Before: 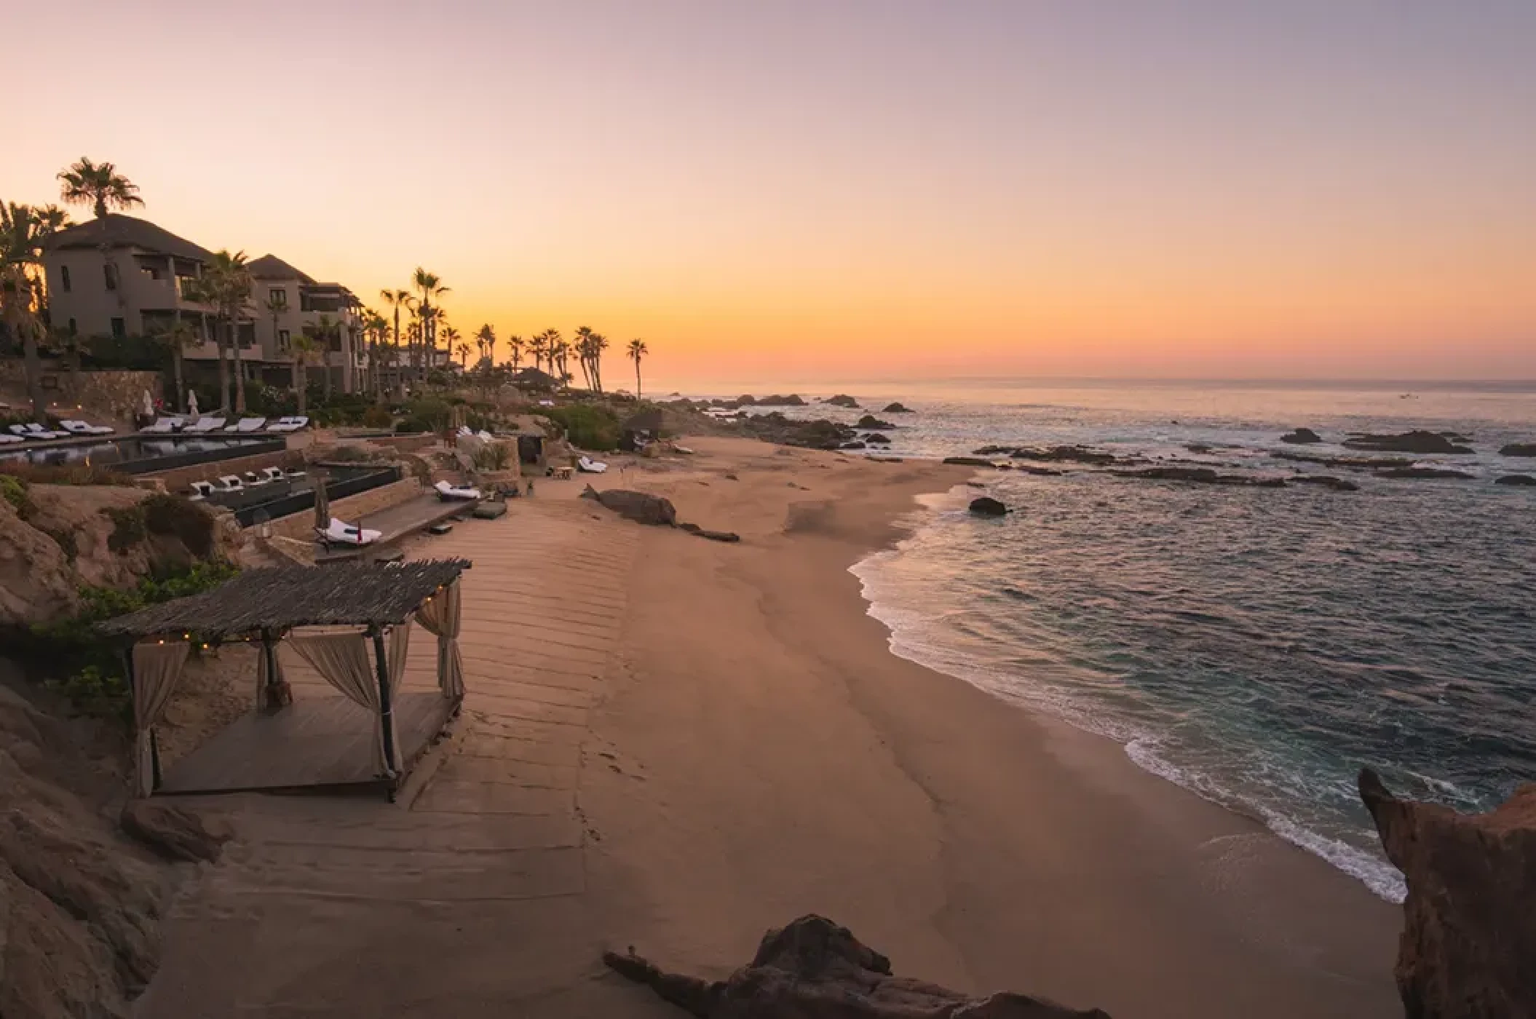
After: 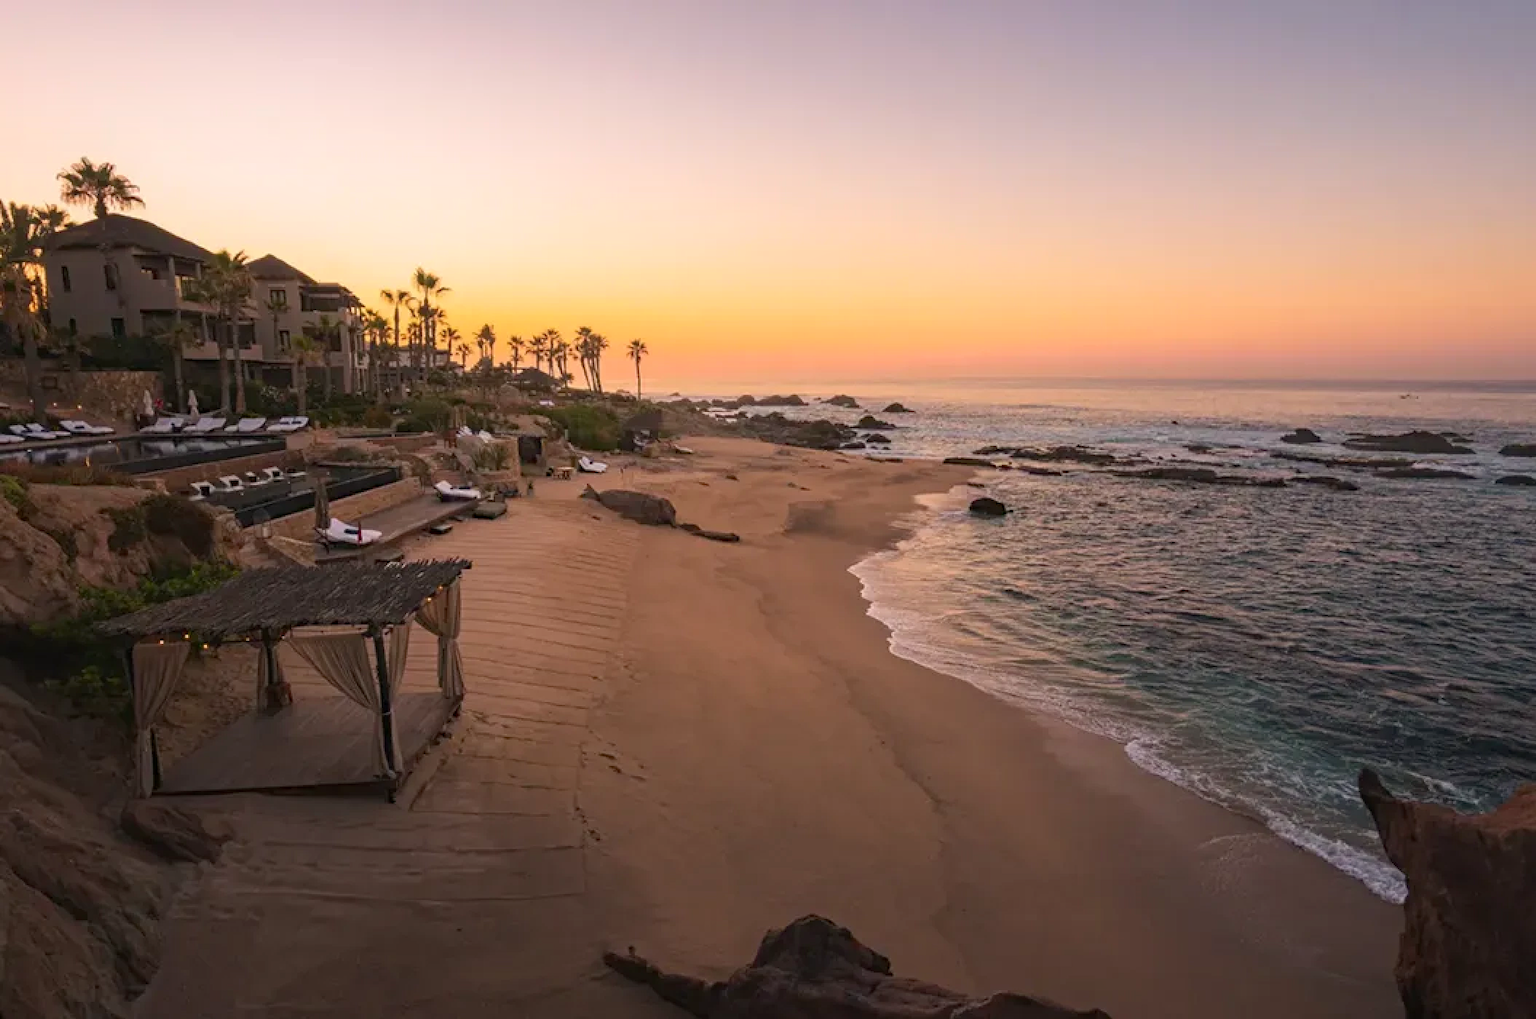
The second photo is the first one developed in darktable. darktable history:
haze removal: adaptive false
shadows and highlights: shadows -22.72, highlights 47, soften with gaussian
